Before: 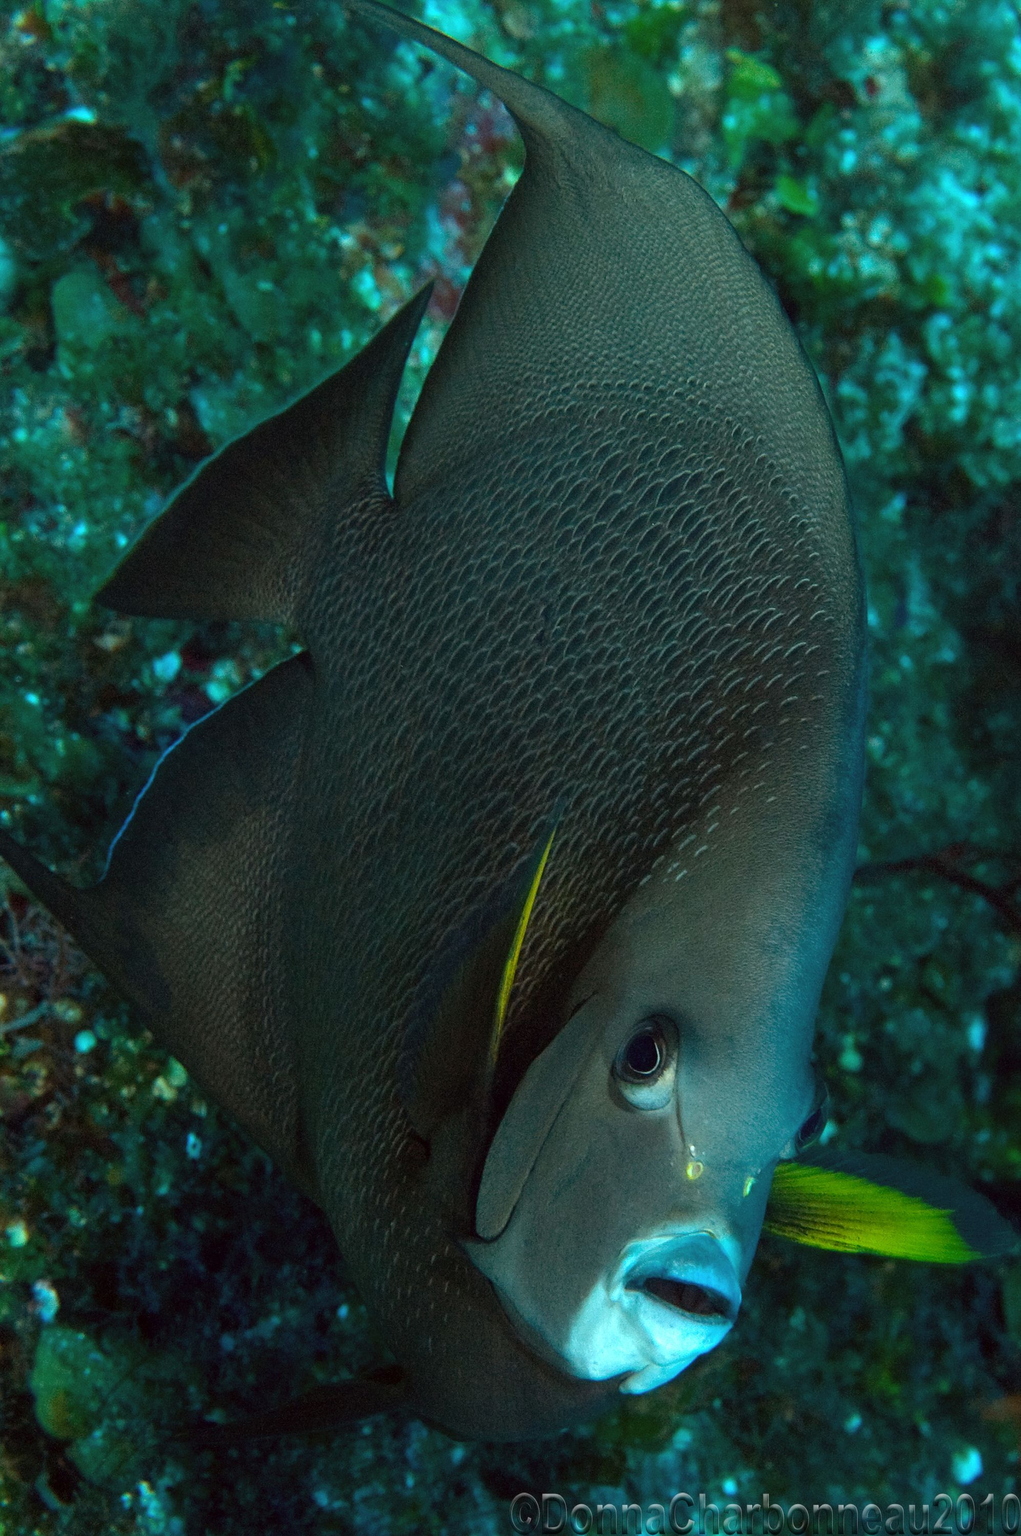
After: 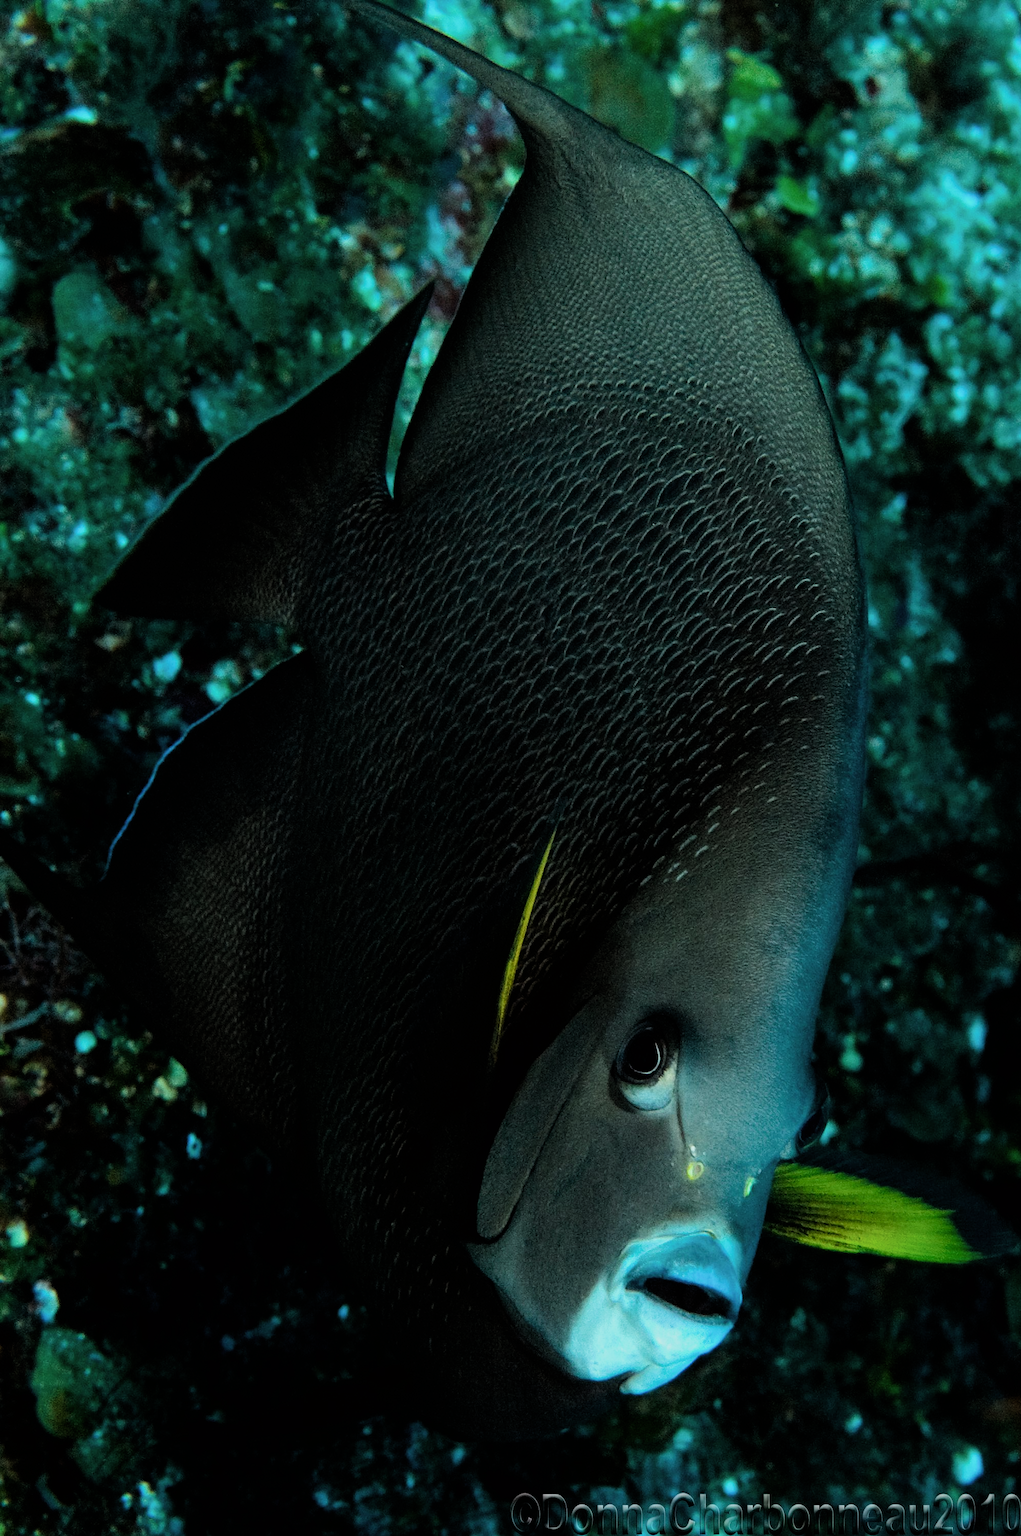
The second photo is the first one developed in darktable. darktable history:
filmic rgb: black relative exposure -4.97 EV, white relative exposure 3.98 EV, threshold 2.97 EV, structure ↔ texture 99.25%, hardness 2.88, contrast 1.406, enable highlight reconstruction true
